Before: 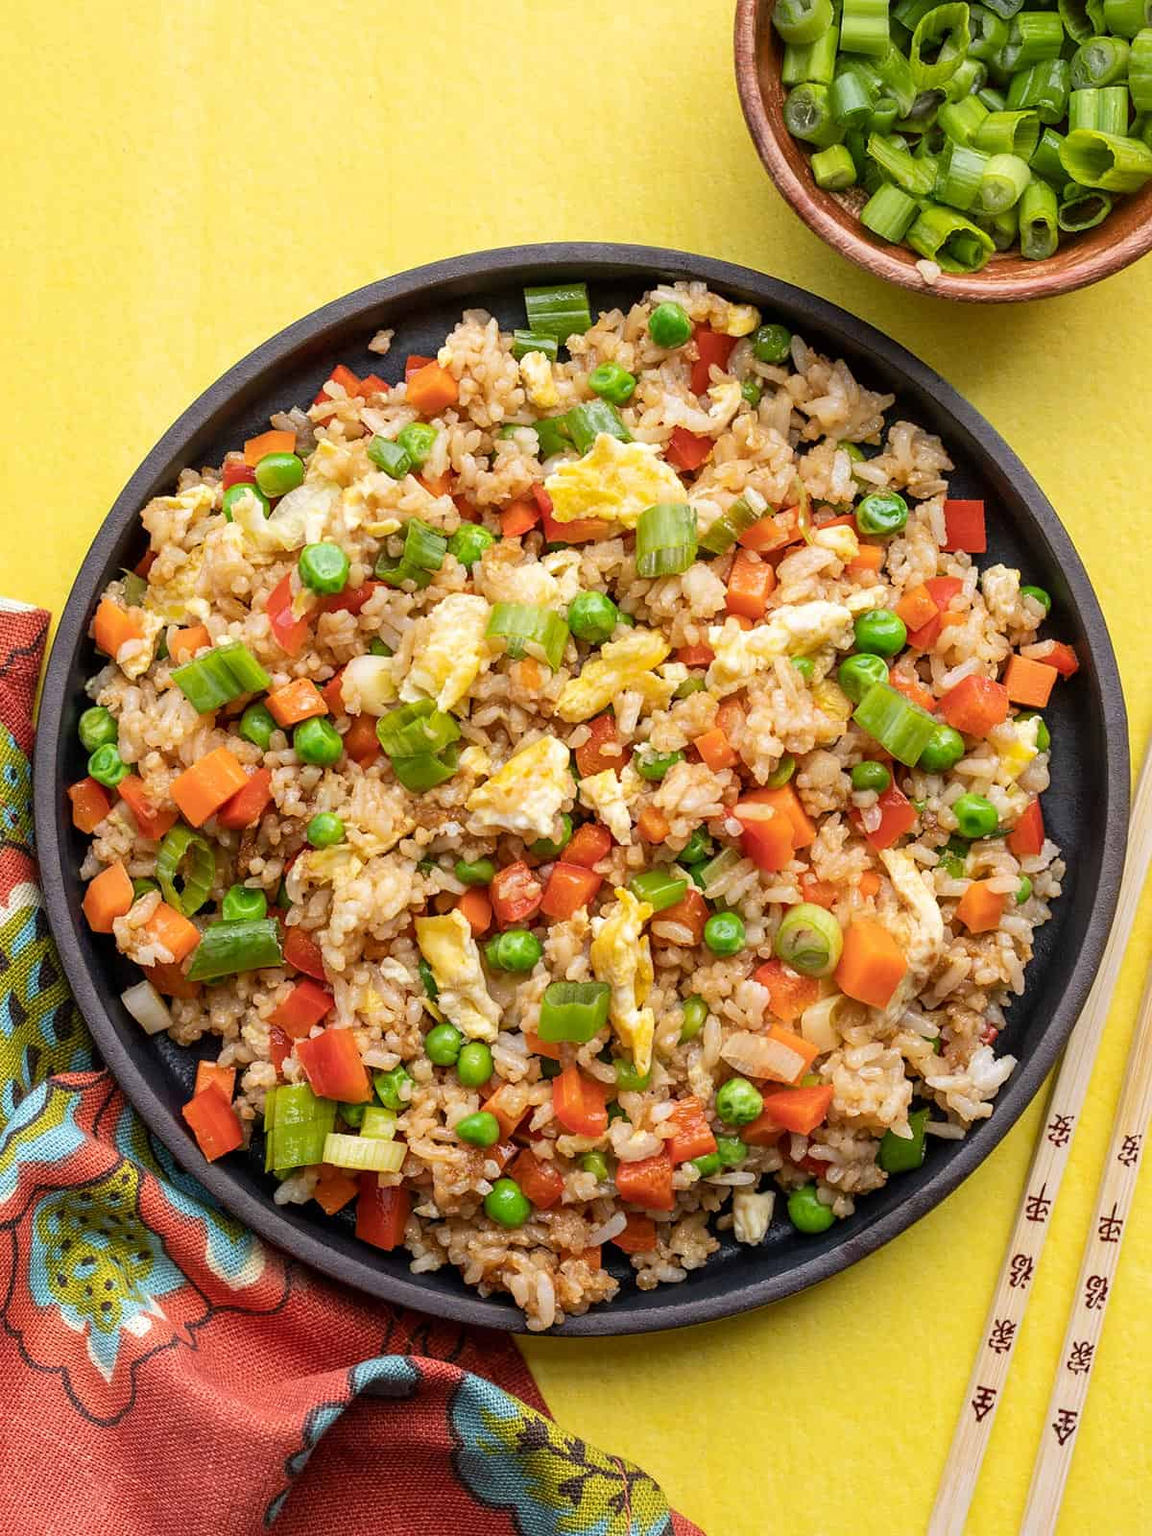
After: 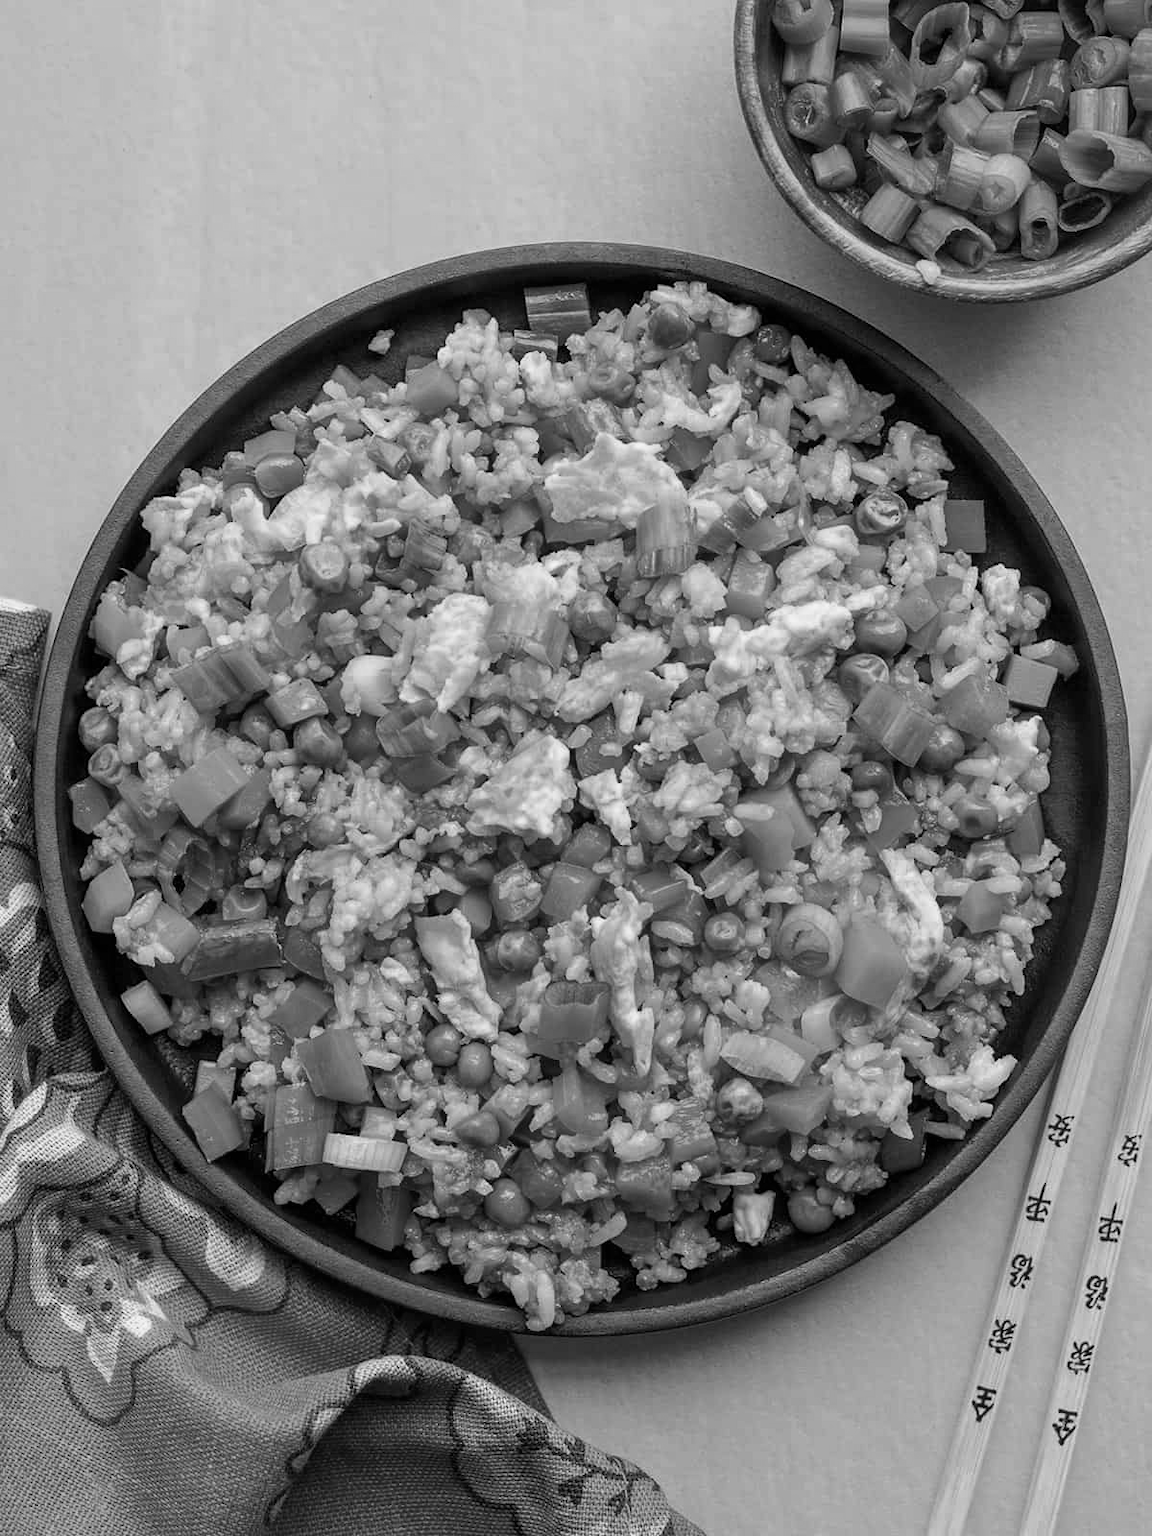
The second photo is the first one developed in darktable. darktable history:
color calibration: output gray [0.246, 0.254, 0.501, 0], gray › normalize channels true, illuminant same as pipeline (D50), adaptation XYZ, x 0.346, y 0.359, gamut compression 0
velvia: strength 29%
